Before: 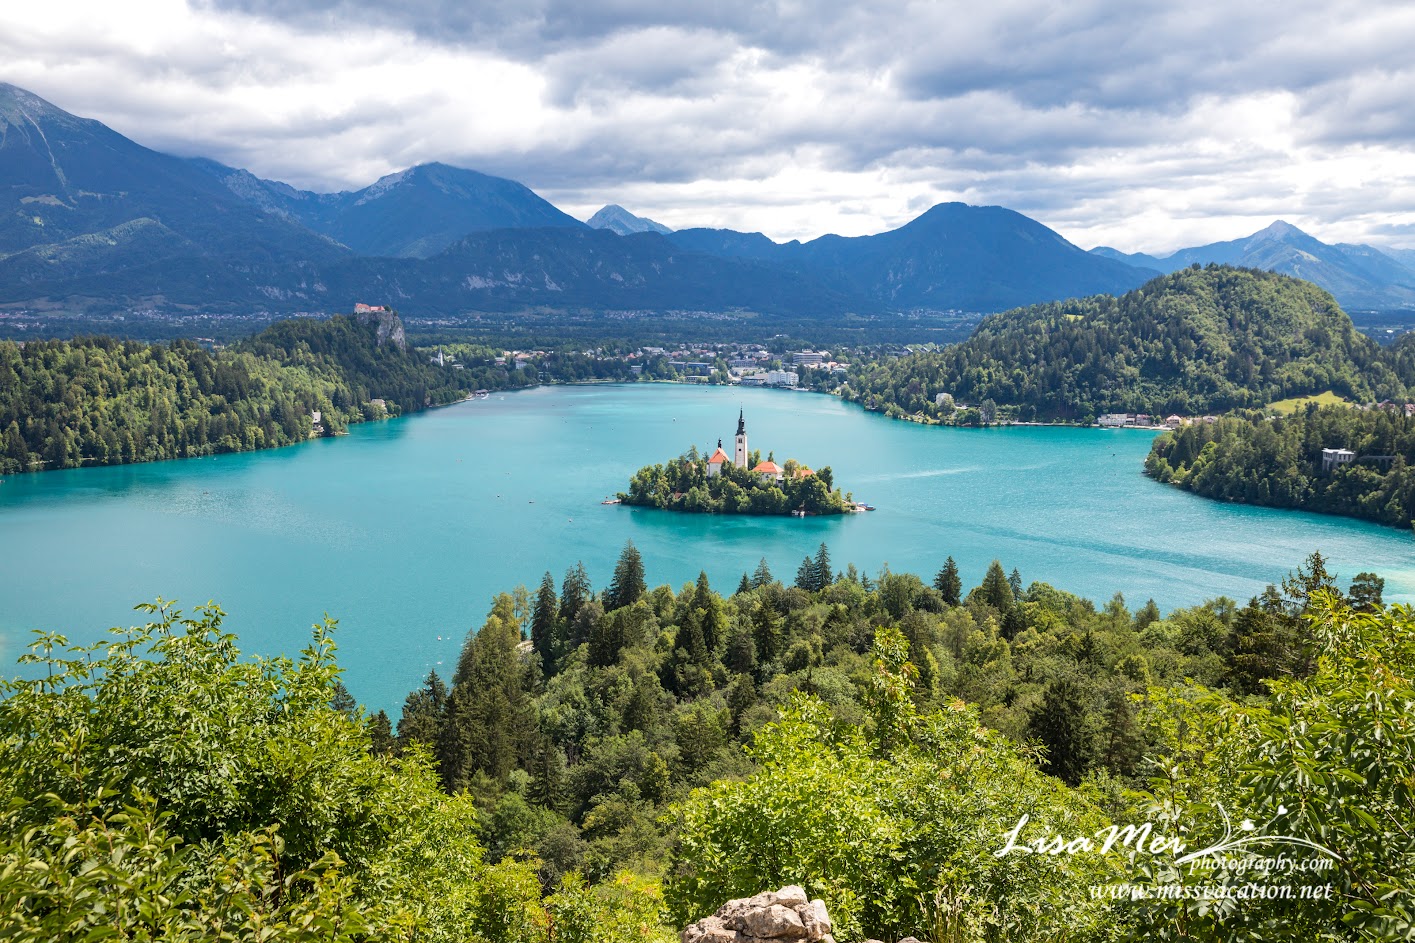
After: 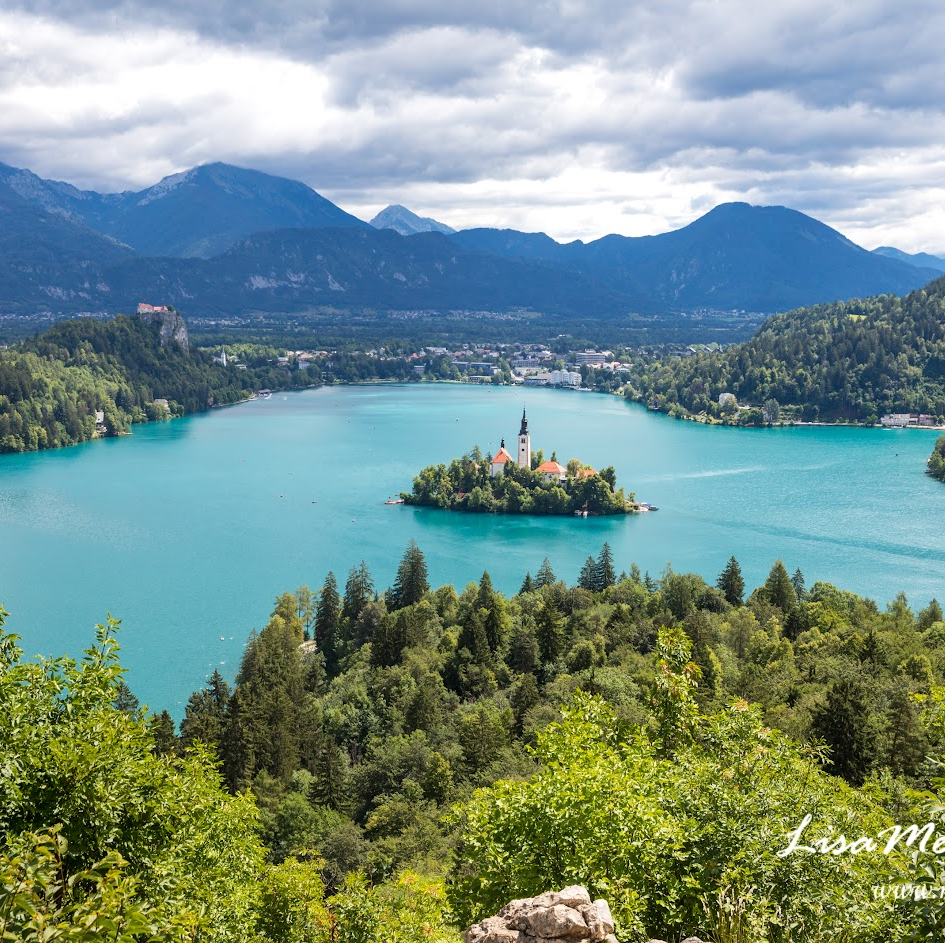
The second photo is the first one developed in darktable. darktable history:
crop: left 15.393%, right 17.777%
